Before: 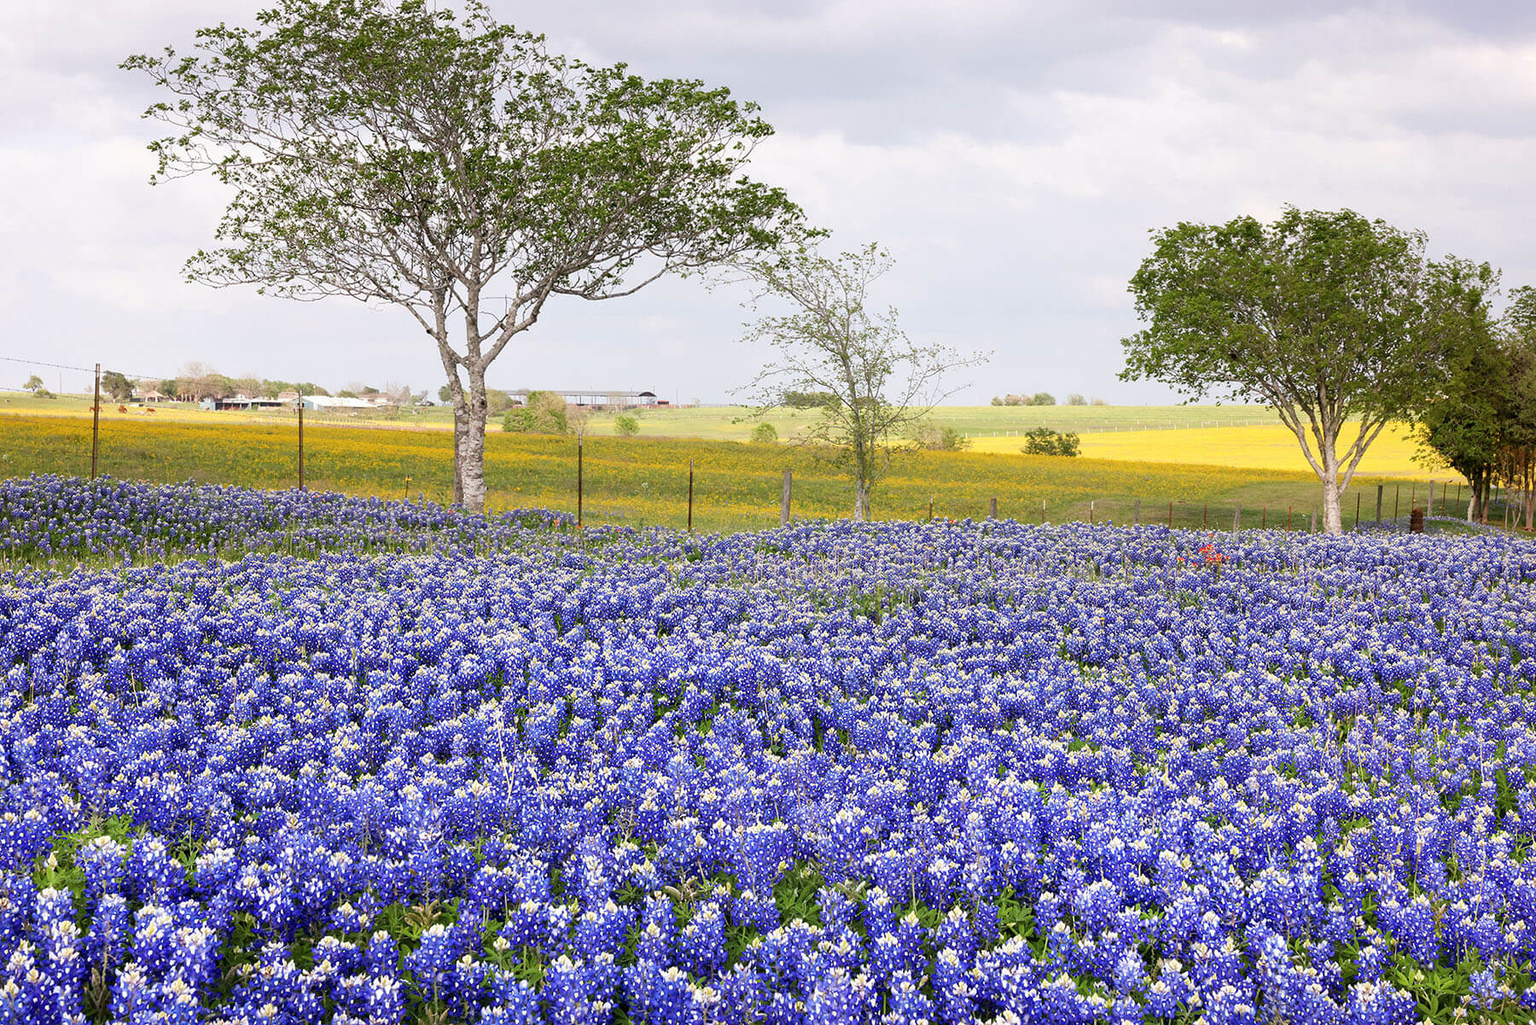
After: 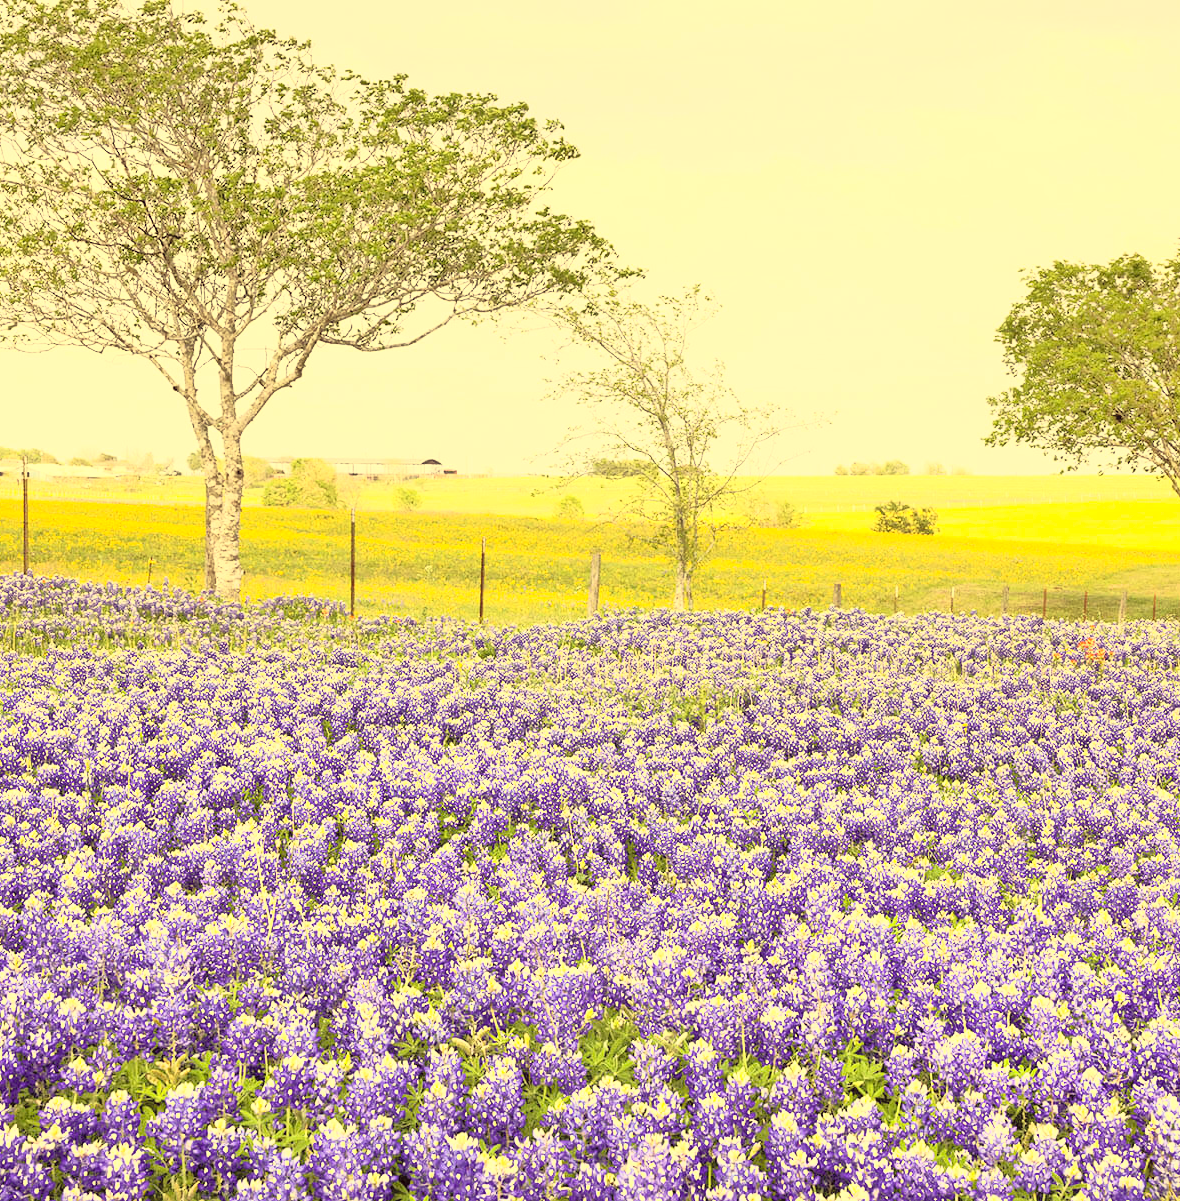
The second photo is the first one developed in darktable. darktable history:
crop and rotate: left 18.221%, right 16.212%
tone equalizer: -7 EV 0.16 EV, -6 EV 0.611 EV, -5 EV 1.12 EV, -4 EV 1.35 EV, -3 EV 1.17 EV, -2 EV 0.6 EV, -1 EV 0.168 EV
color correction: highlights a* -0.438, highlights b* 39.7, shadows a* 9.68, shadows b* -0.31
contrast brightness saturation: contrast 0.415, brightness 0.55, saturation -0.182
